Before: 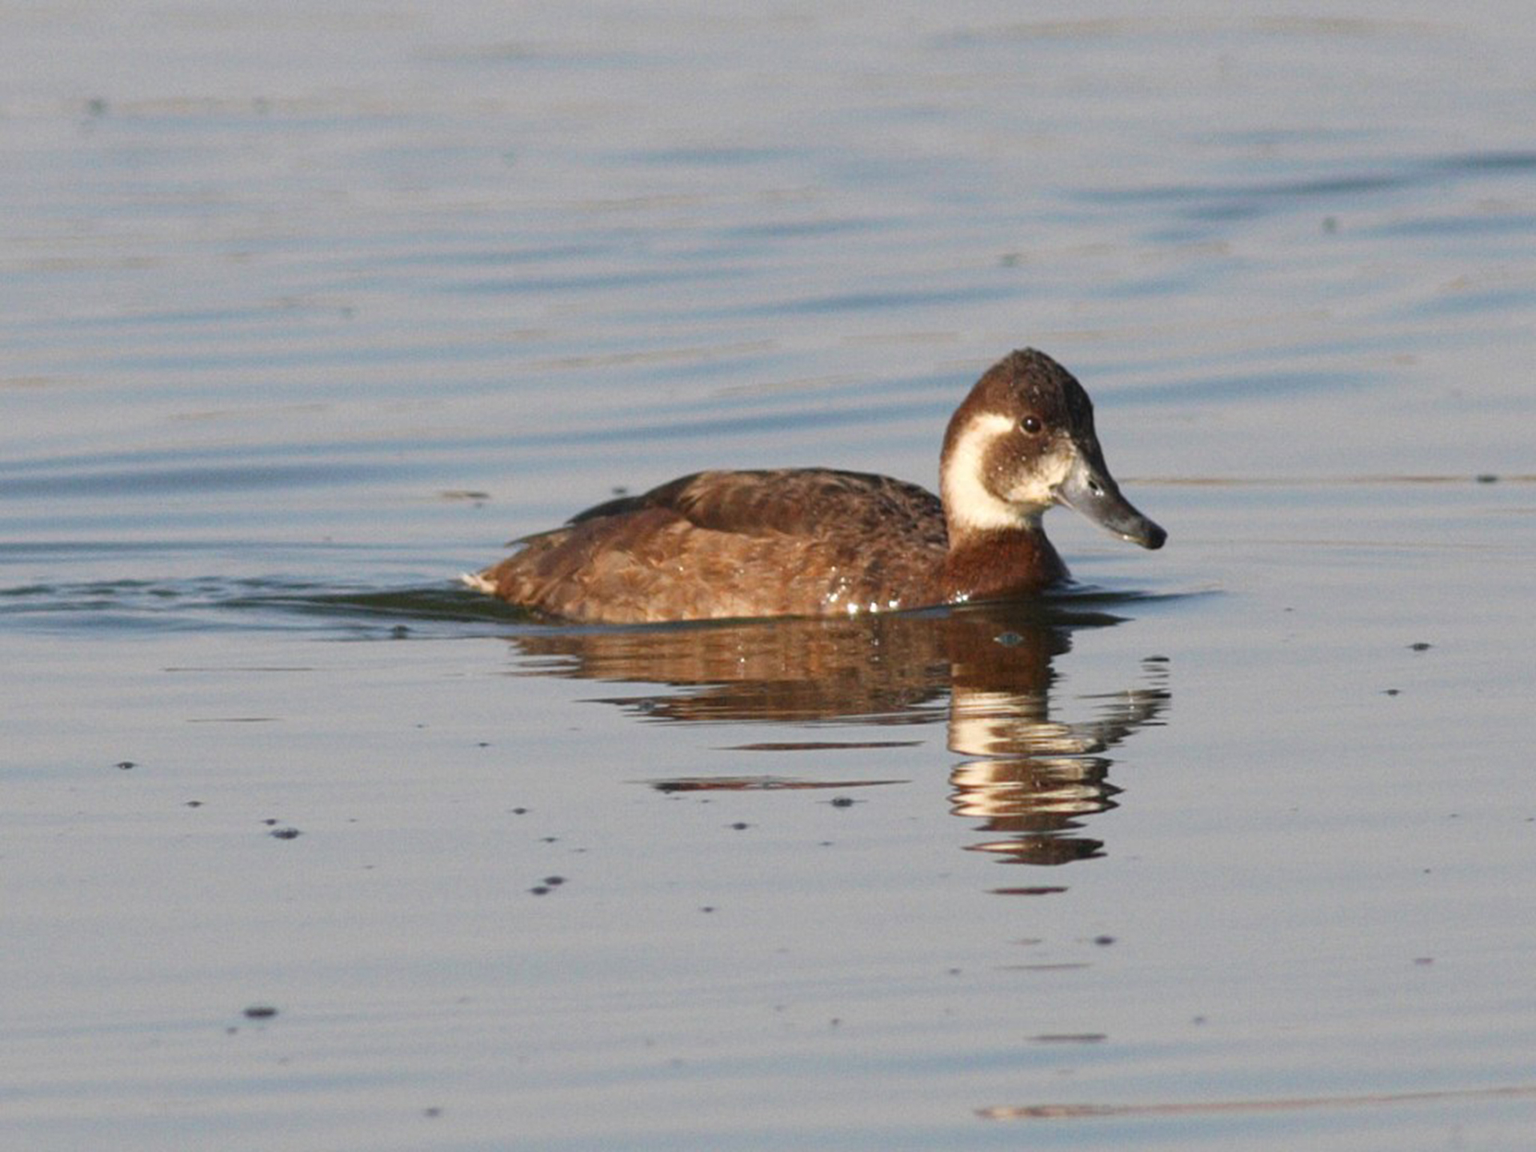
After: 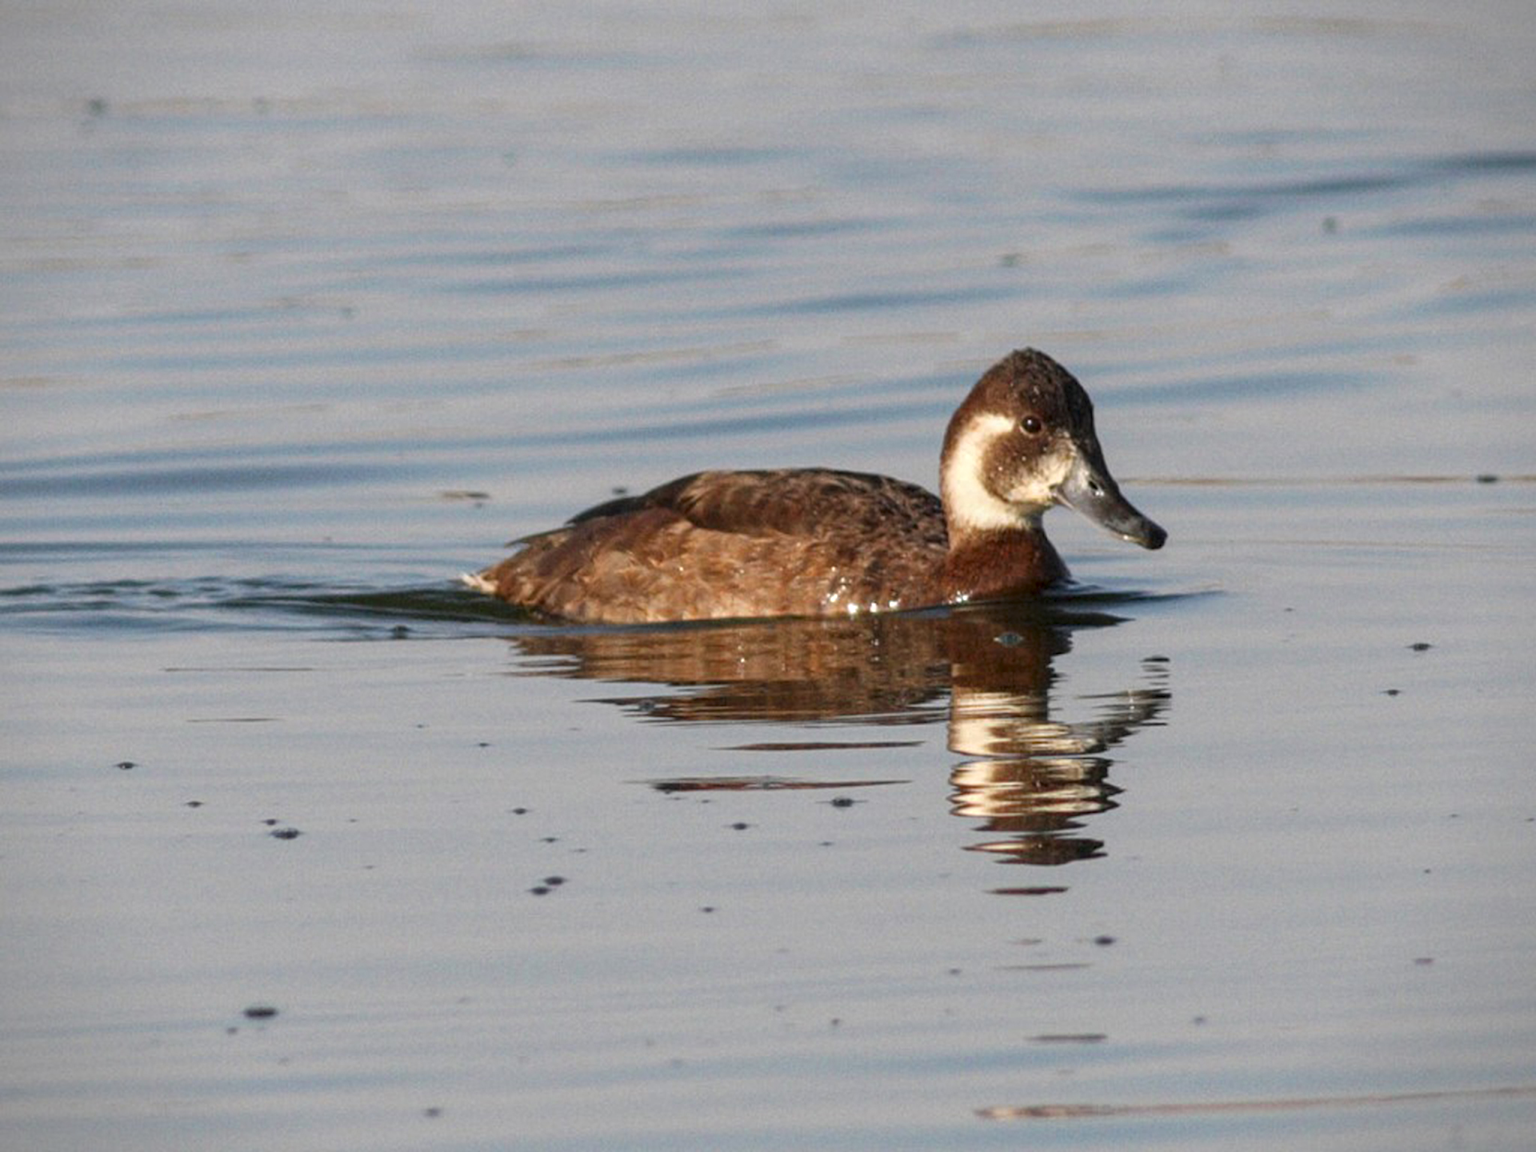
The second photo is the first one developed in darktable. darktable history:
local contrast: detail 130%
vignetting: fall-off start 92.5%, brightness -0.465, saturation -0.301
